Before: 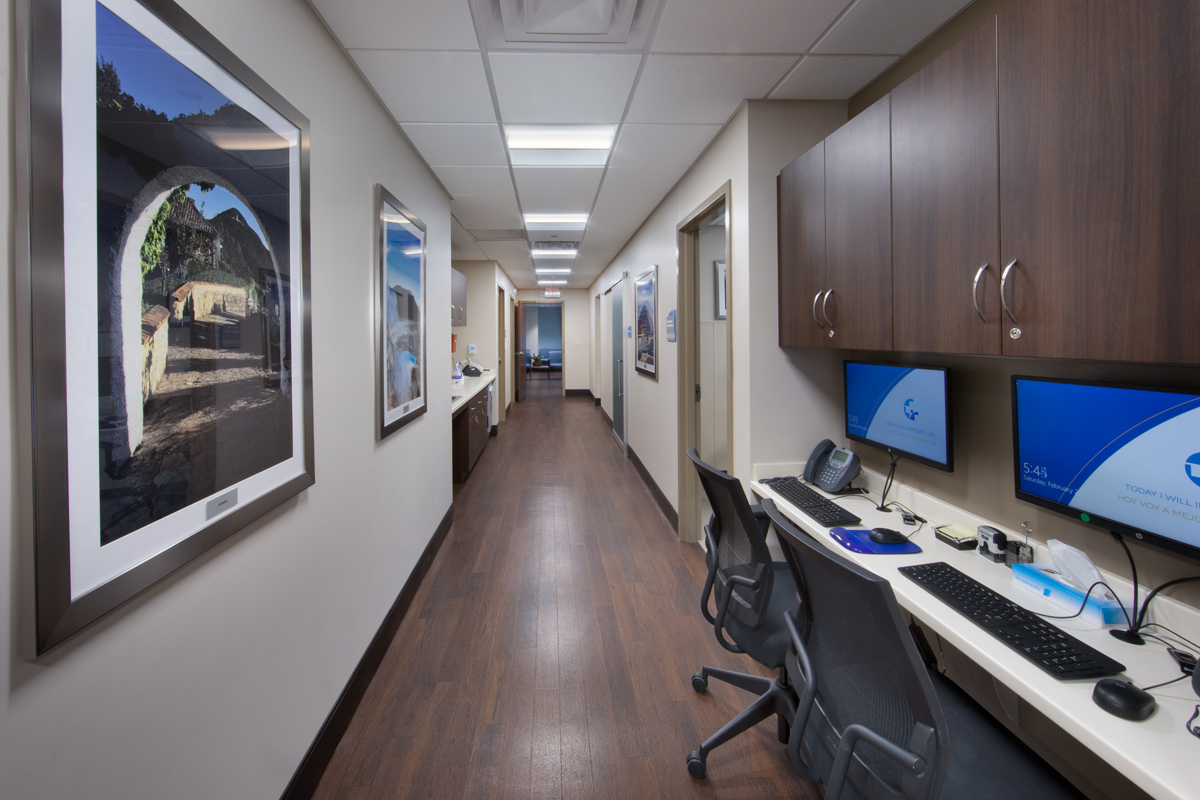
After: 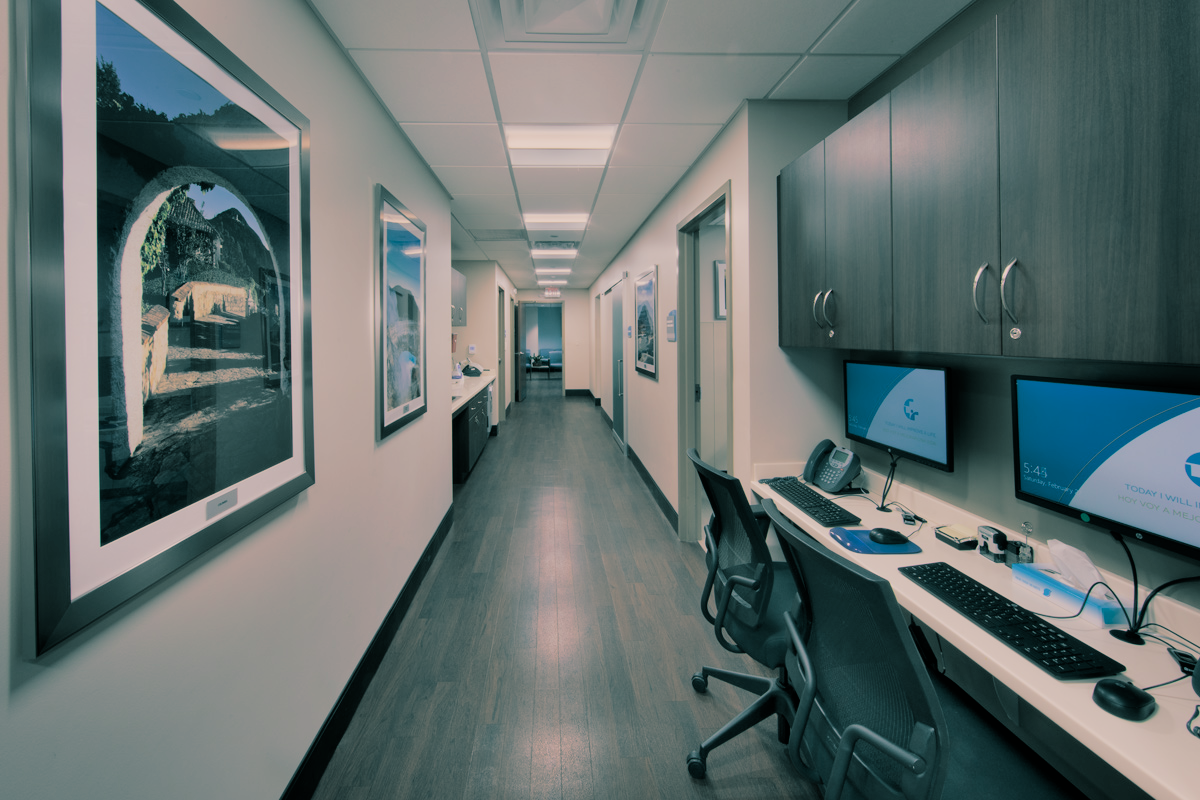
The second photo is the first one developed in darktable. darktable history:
filmic rgb: black relative exposure -7.65 EV, white relative exposure 4.56 EV, hardness 3.61
split-toning: shadows › hue 186.43°, highlights › hue 49.29°, compress 30.29%
white balance: red 1.127, blue 0.943
